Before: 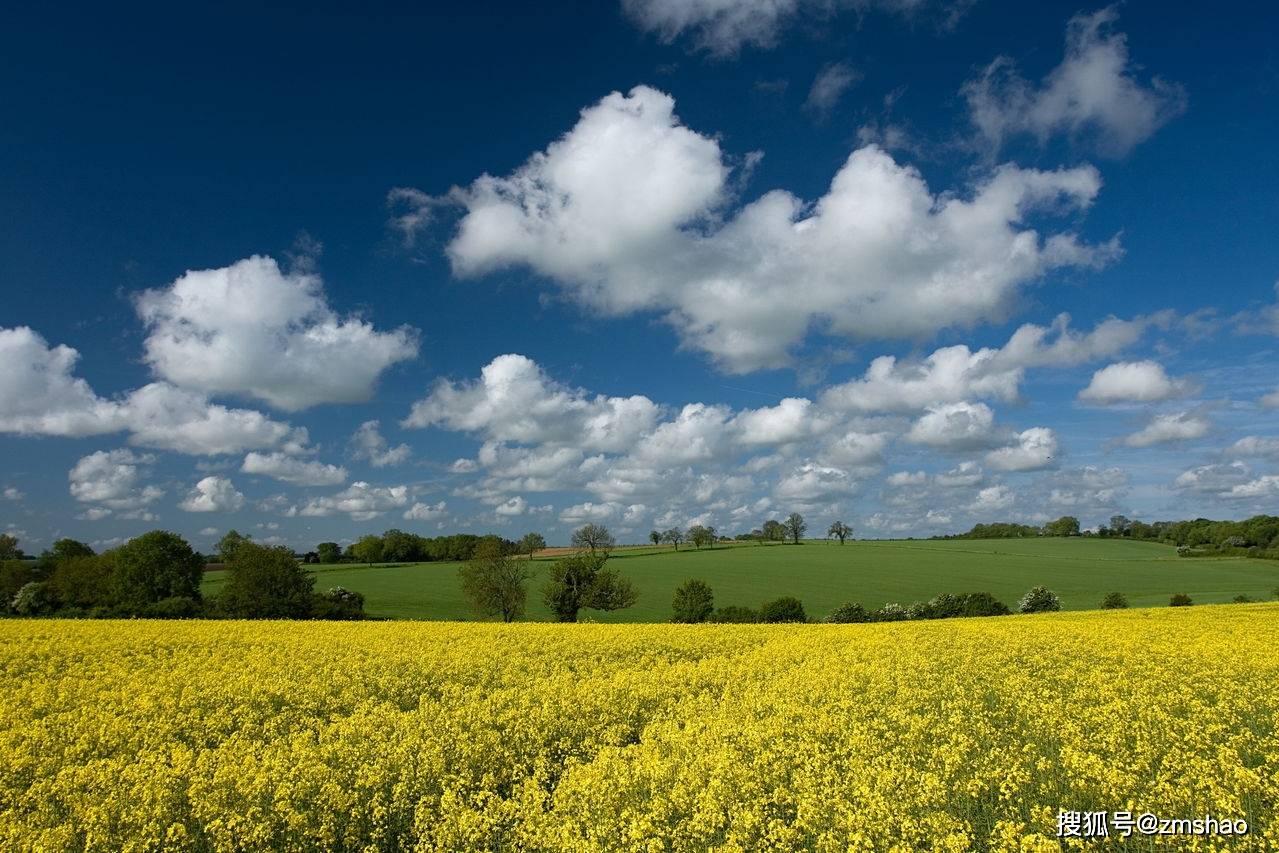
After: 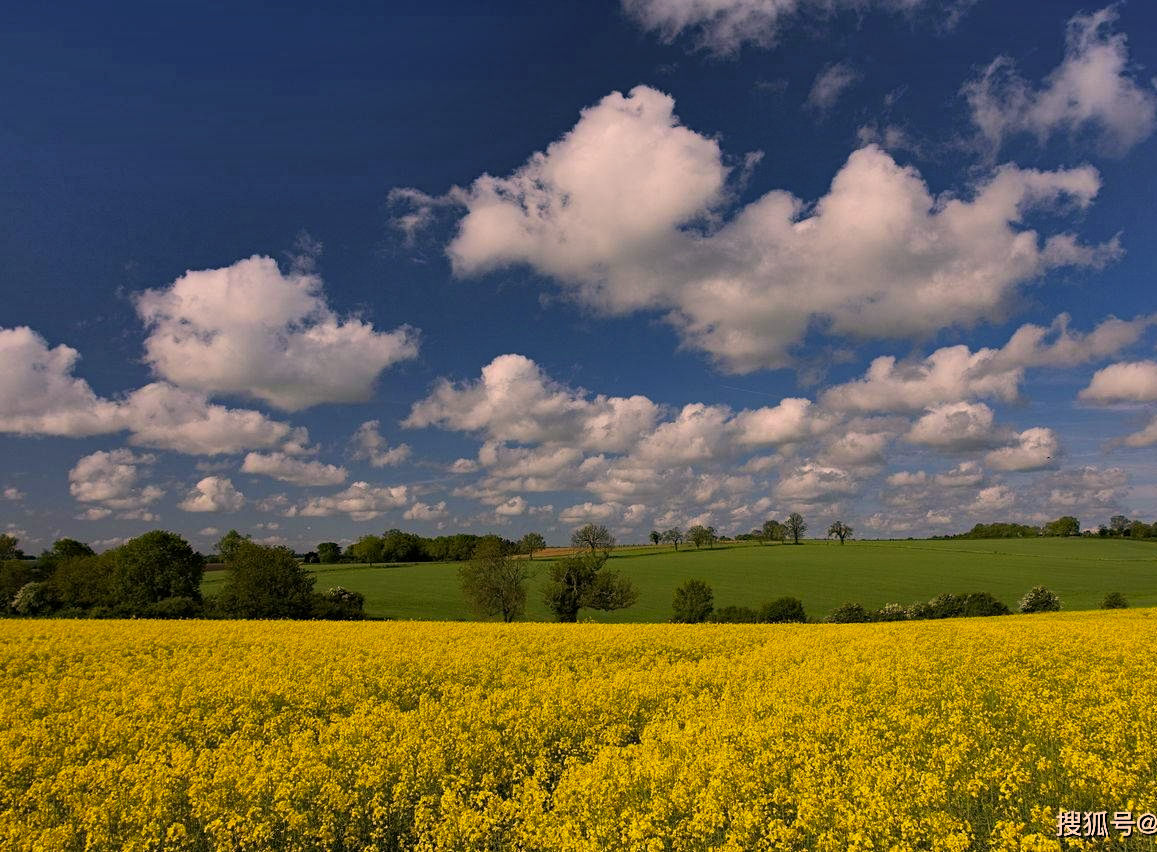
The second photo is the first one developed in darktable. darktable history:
haze removal: adaptive false
filmic rgb: black relative exposure -14.92 EV, white relative exposure 3 EV, threshold 5.94 EV, target black luminance 0%, hardness 9.31, latitude 98.94%, contrast 0.916, shadows ↔ highlights balance 0.726%, color science v6 (2022), enable highlight reconstruction true
tone curve: curves: ch0 [(0, 0) (0.405, 0.351) (1, 1)], preserve colors none
crop: right 9.498%, bottom 0.049%
color correction: highlights a* 17.56, highlights b* 19.09
shadows and highlights: shadows 60.22, highlights -60.25, soften with gaussian
